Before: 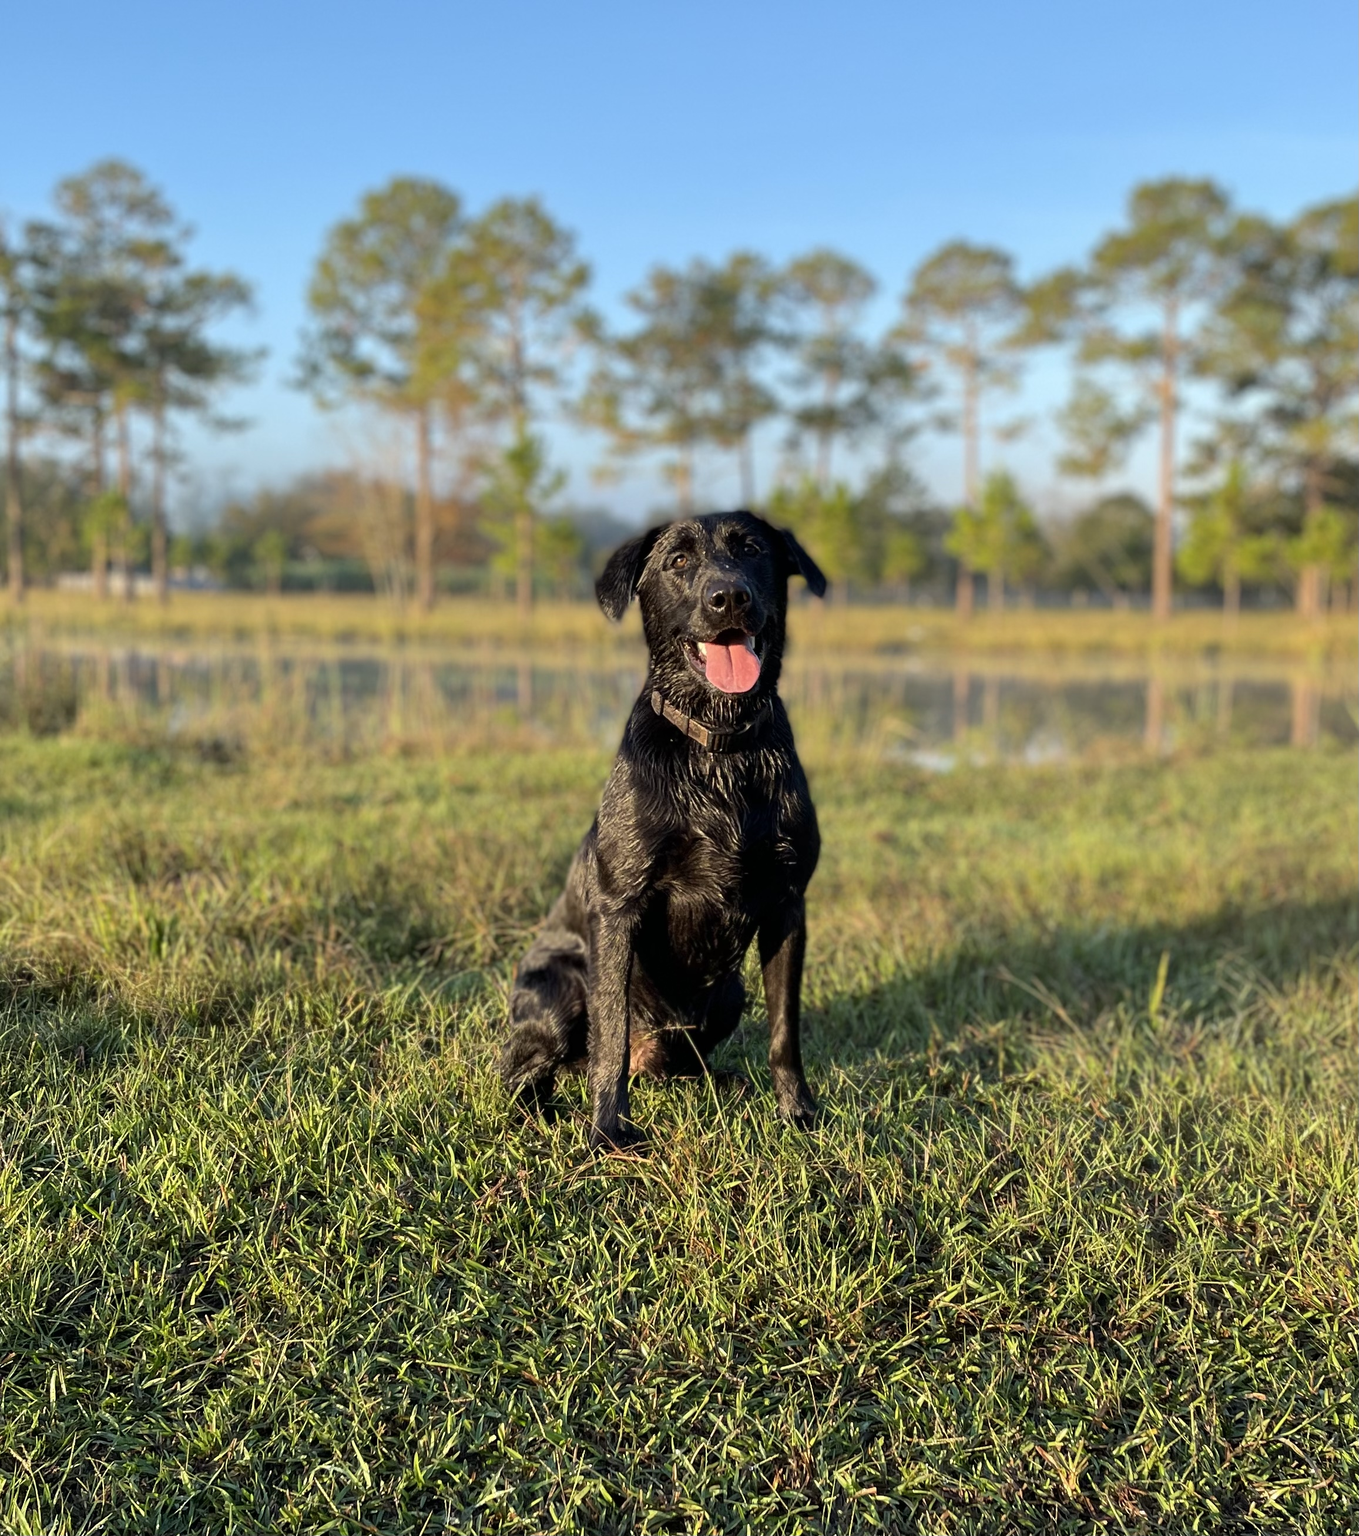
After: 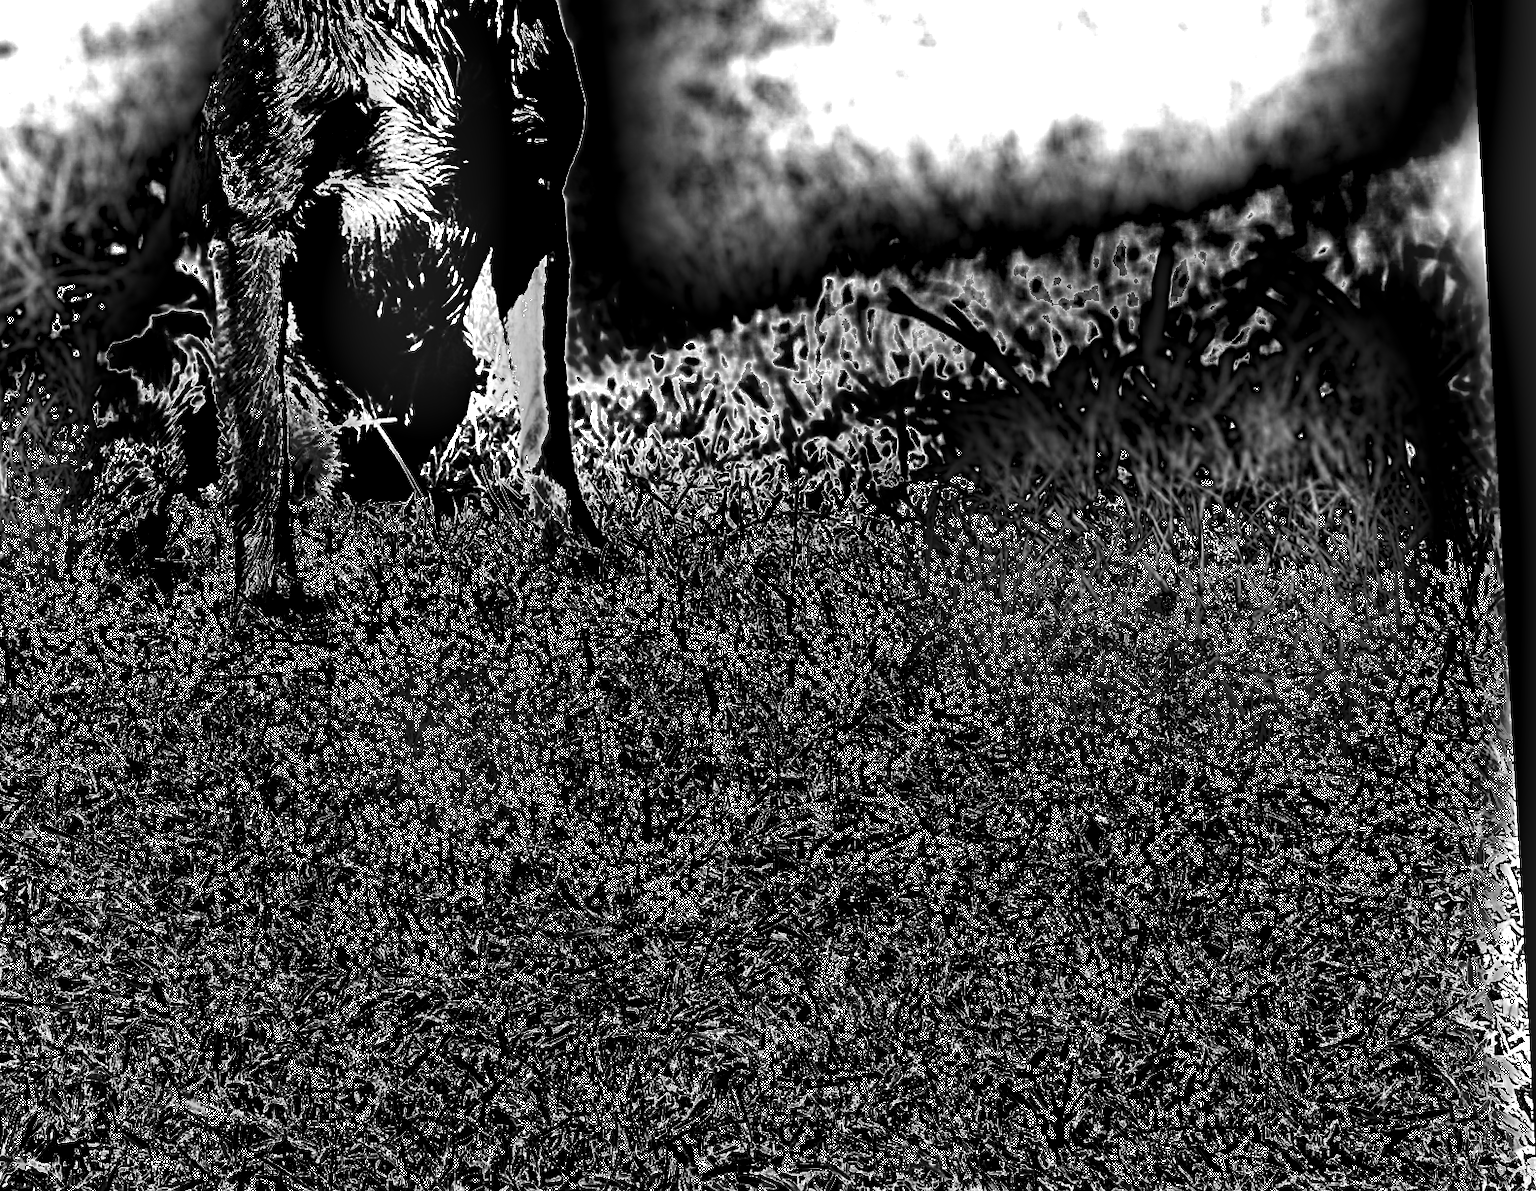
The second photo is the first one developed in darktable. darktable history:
crop and rotate: left 35.509%, top 50.238%, bottom 4.934%
rotate and perspective: rotation -3.18°, automatic cropping off
sharpen: on, module defaults
white balance: red 8, blue 8
shadows and highlights: shadows 60, highlights -60.23, soften with gaussian
exposure: black level correction -0.03, compensate highlight preservation false
color zones: curves: ch0 [(0.287, 0.048) (0.493, 0.484) (0.737, 0.816)]; ch1 [(0, 0) (0.143, 0) (0.286, 0) (0.429, 0) (0.571, 0) (0.714, 0) (0.857, 0)]
